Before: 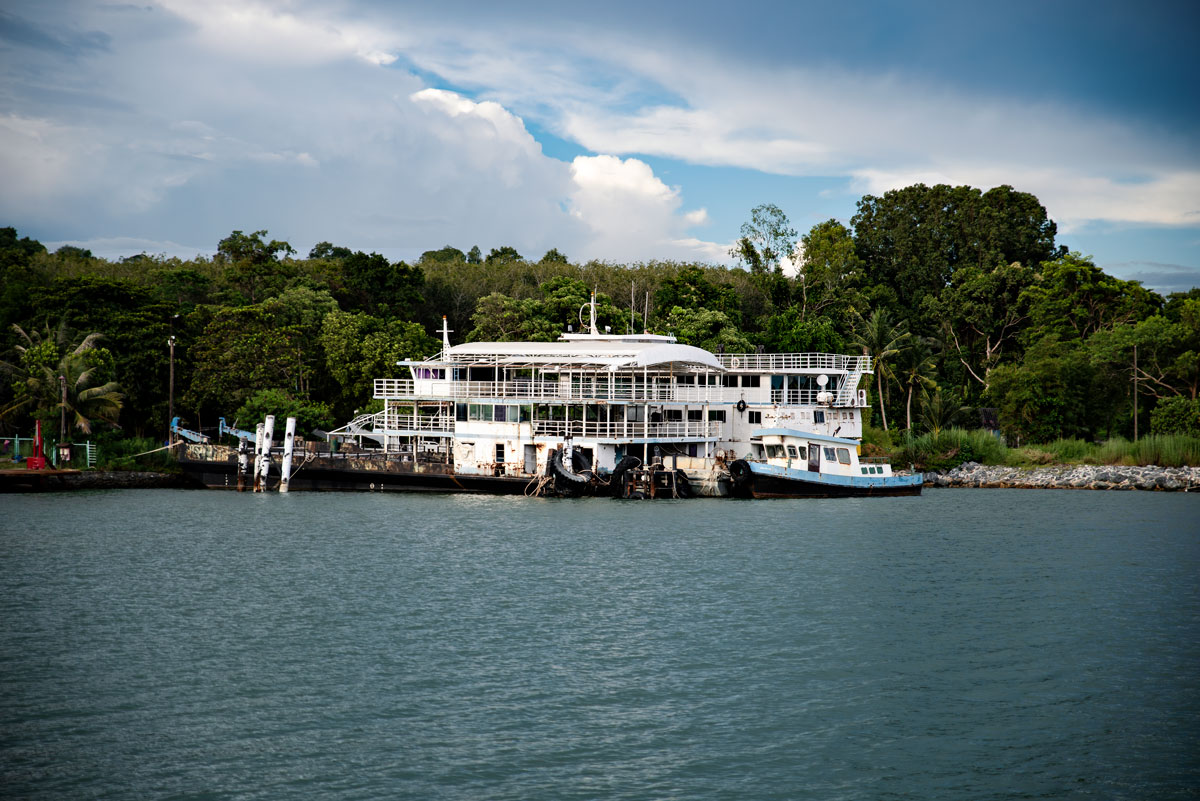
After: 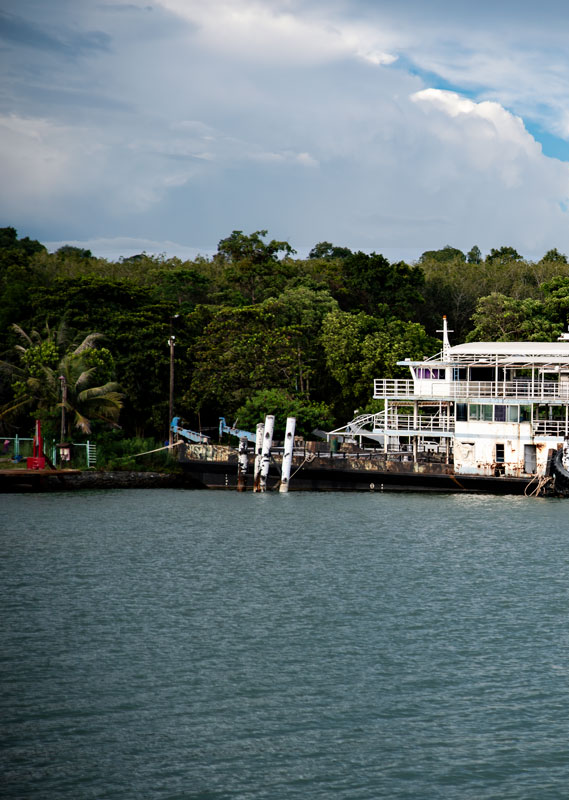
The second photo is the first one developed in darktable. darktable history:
crop and rotate: left 0.035%, top 0%, right 52.542%
